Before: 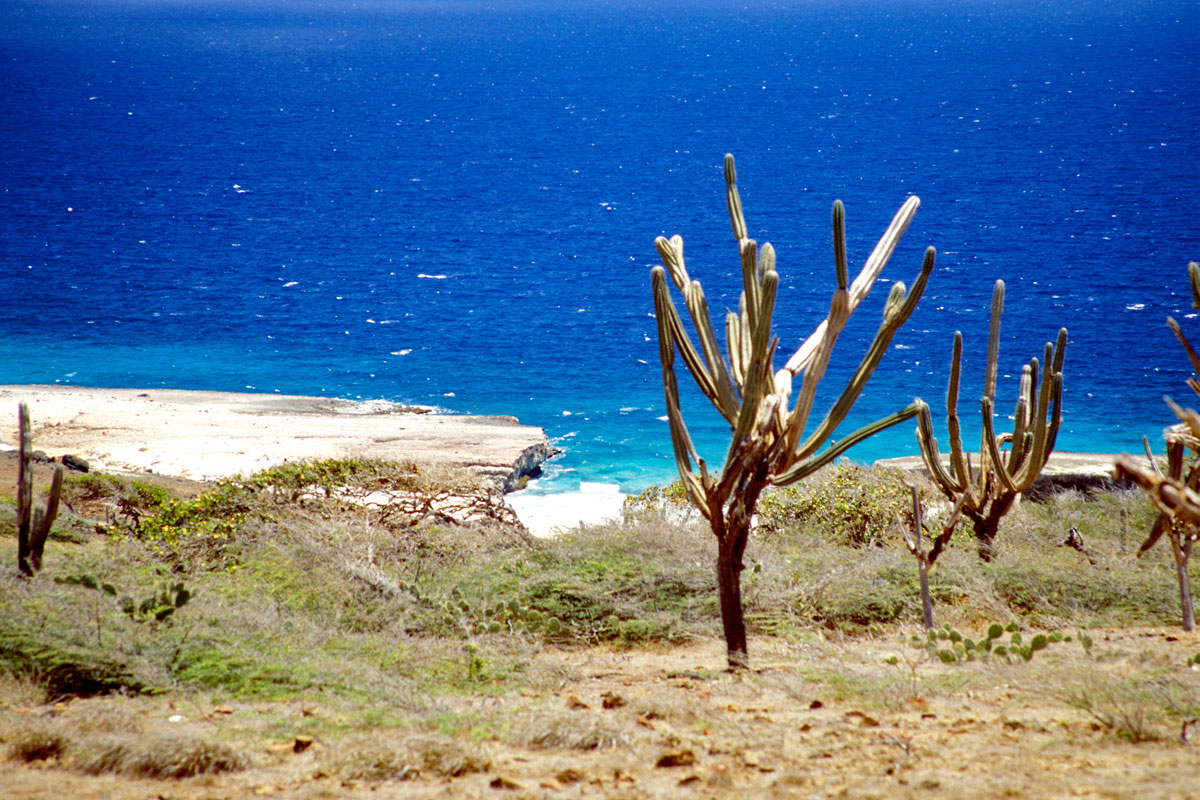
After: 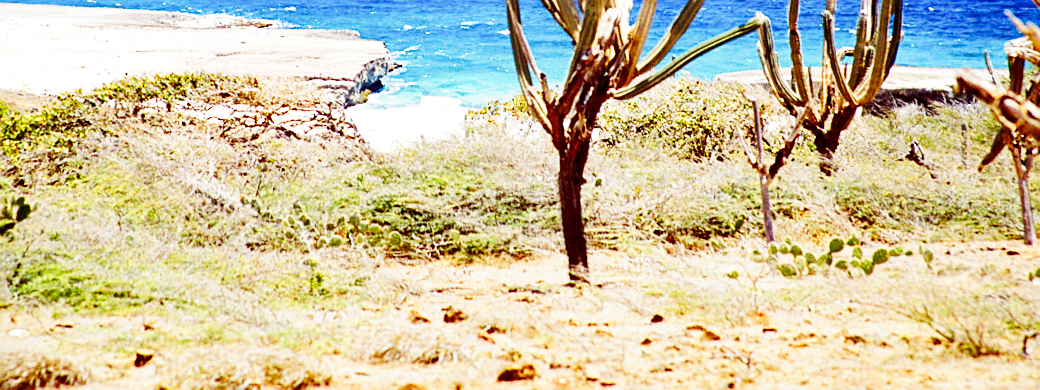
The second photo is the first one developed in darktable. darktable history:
sharpen: on, module defaults
crop and rotate: left 13.321%, top 48.297%, bottom 2.938%
tone curve: curves: ch0 [(0, 0) (0.003, 0.003) (0.011, 0.013) (0.025, 0.028) (0.044, 0.05) (0.069, 0.079) (0.1, 0.113) (0.136, 0.154) (0.177, 0.201) (0.224, 0.268) (0.277, 0.38) (0.335, 0.486) (0.399, 0.588) (0.468, 0.688) (0.543, 0.787) (0.623, 0.854) (0.709, 0.916) (0.801, 0.957) (0.898, 0.978) (1, 1)], preserve colors none
